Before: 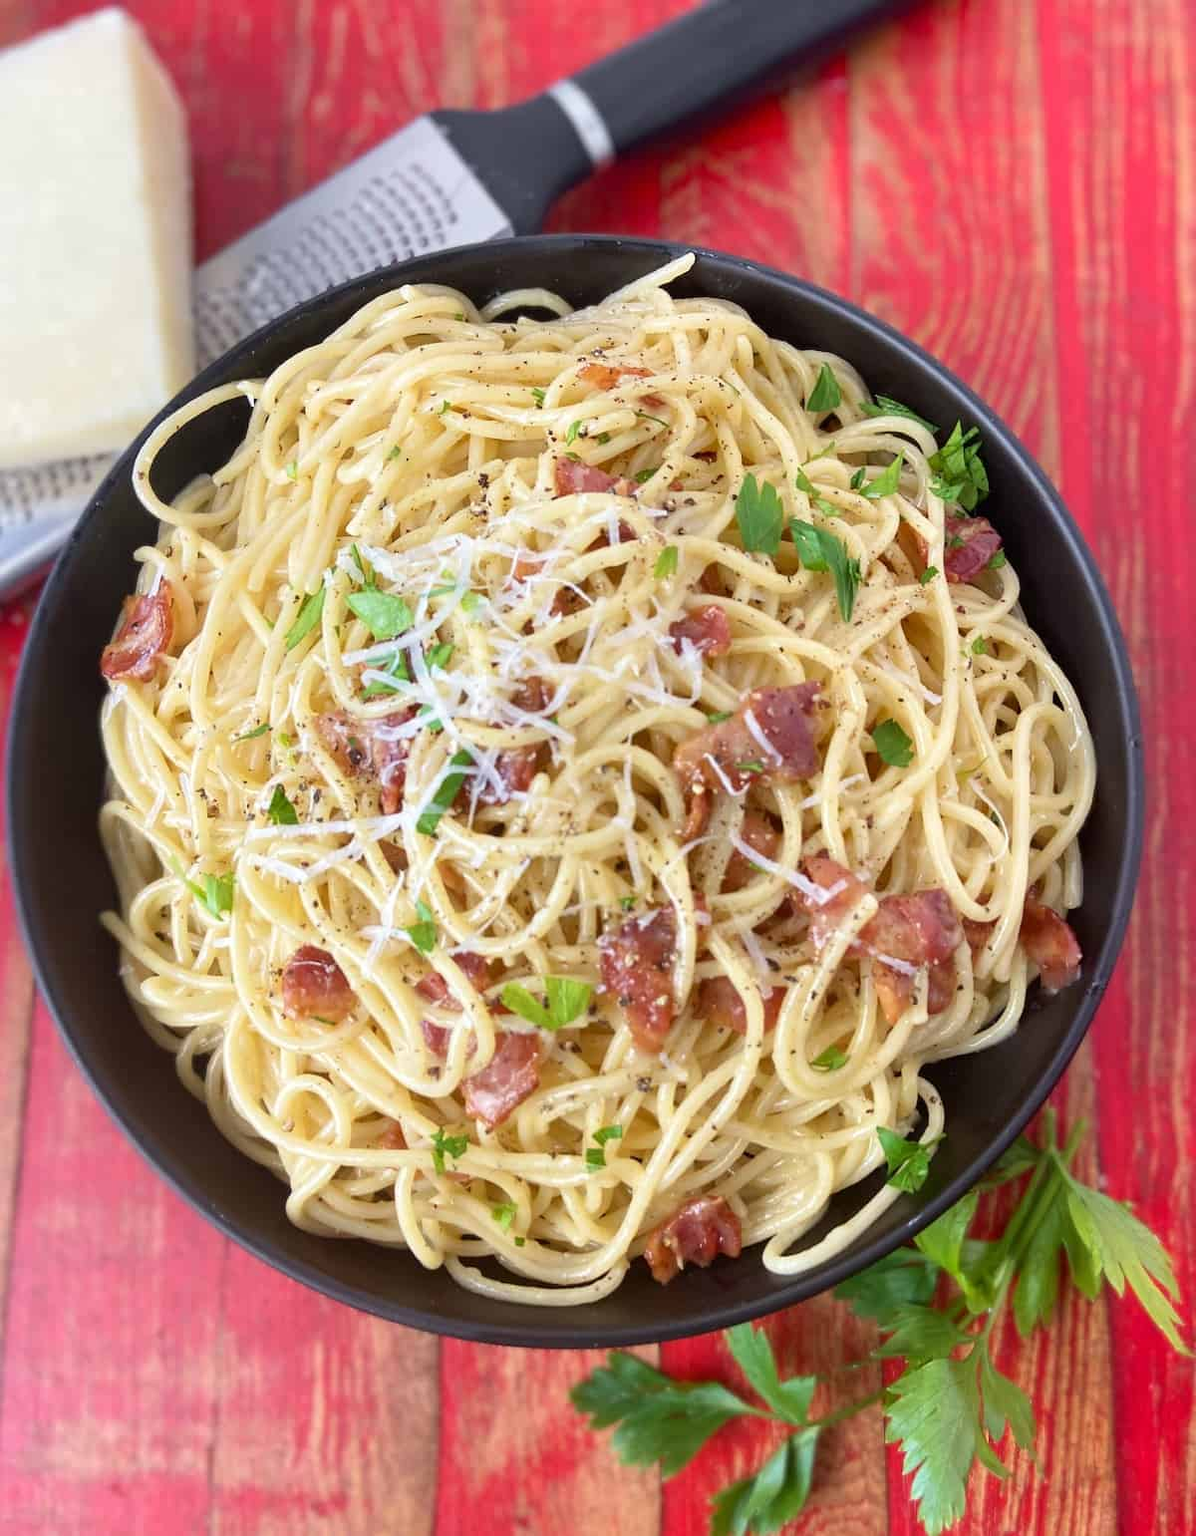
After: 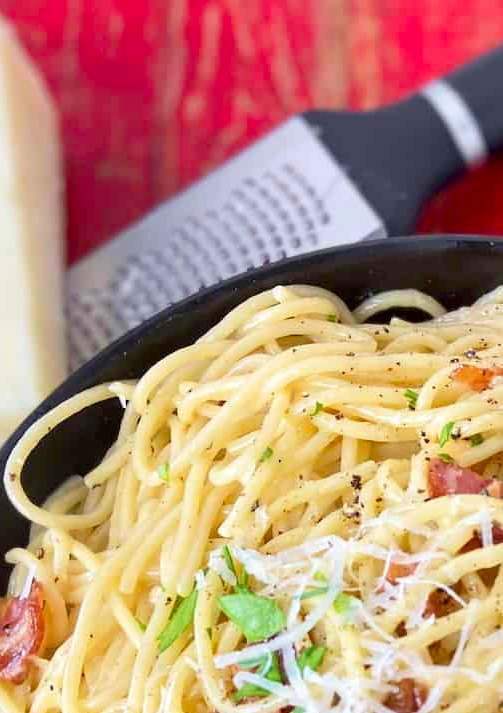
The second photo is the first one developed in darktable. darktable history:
contrast brightness saturation: contrast 0.08, saturation 0.2
crop and rotate: left 10.817%, top 0.062%, right 47.194%, bottom 53.626%
exposure: black level correction 0.005, exposure 0.014 EV, compensate highlight preservation false
